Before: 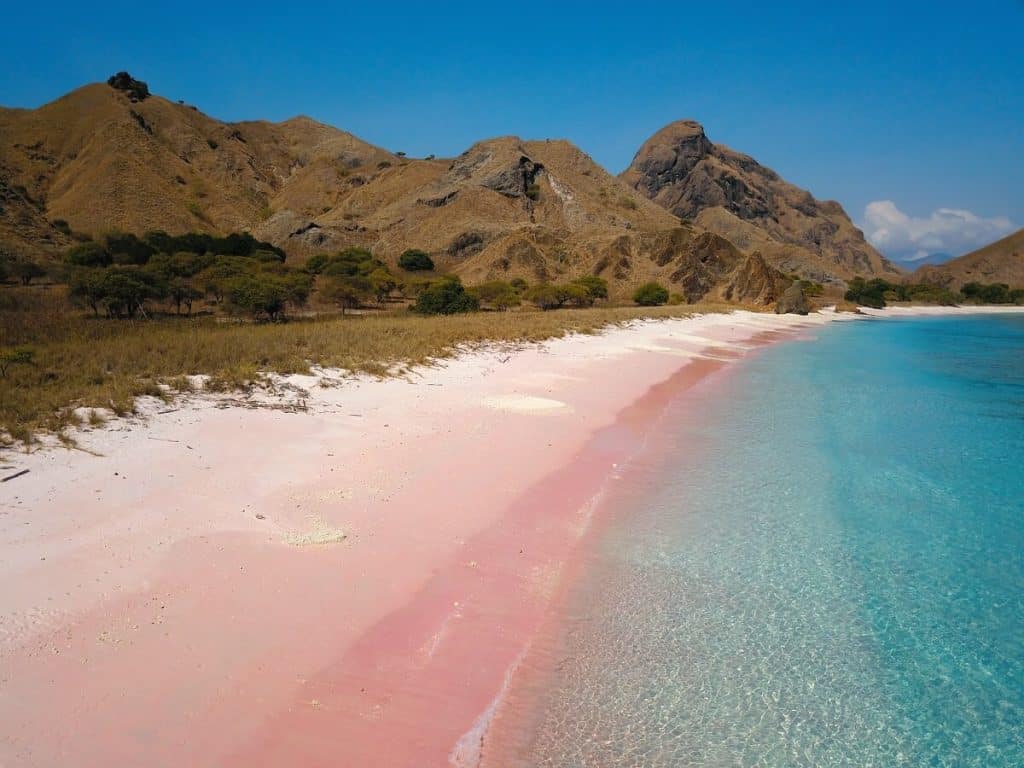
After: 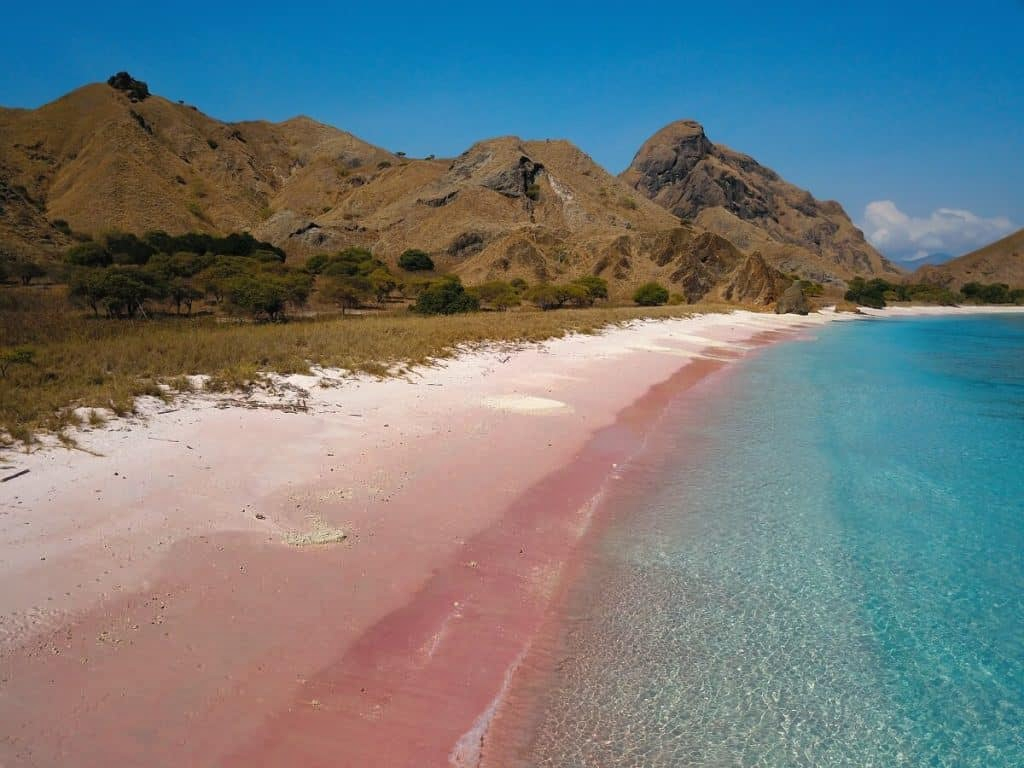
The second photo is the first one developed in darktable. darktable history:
shadows and highlights: shadows 20.91, highlights -82.73, soften with gaussian
tone equalizer: on, module defaults
